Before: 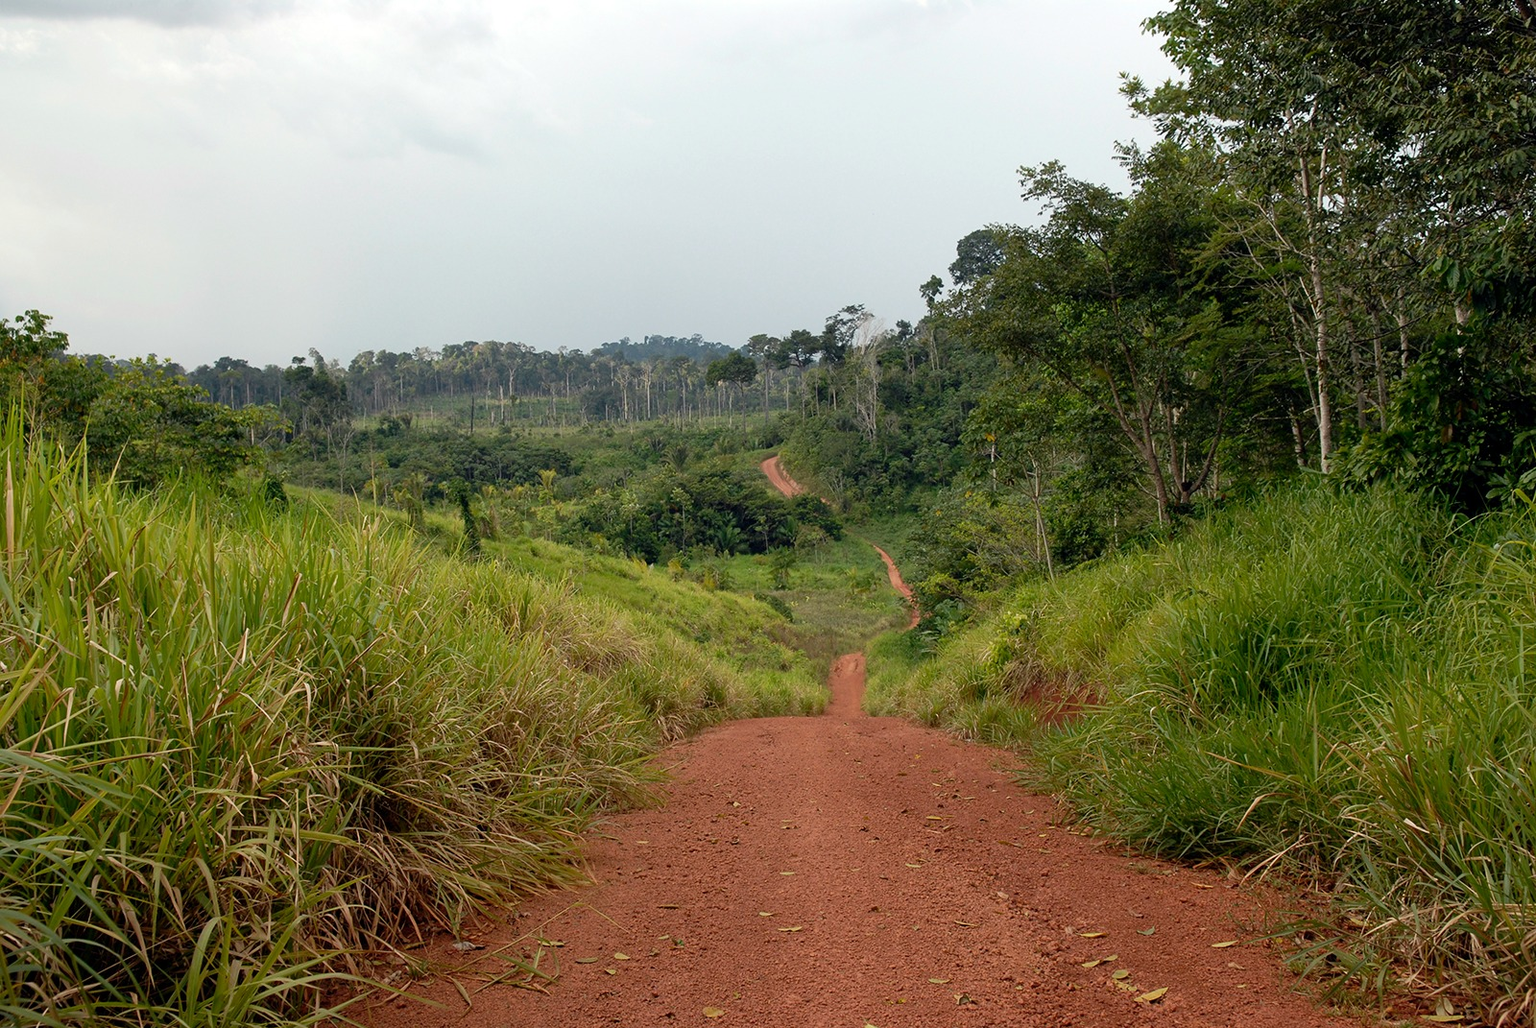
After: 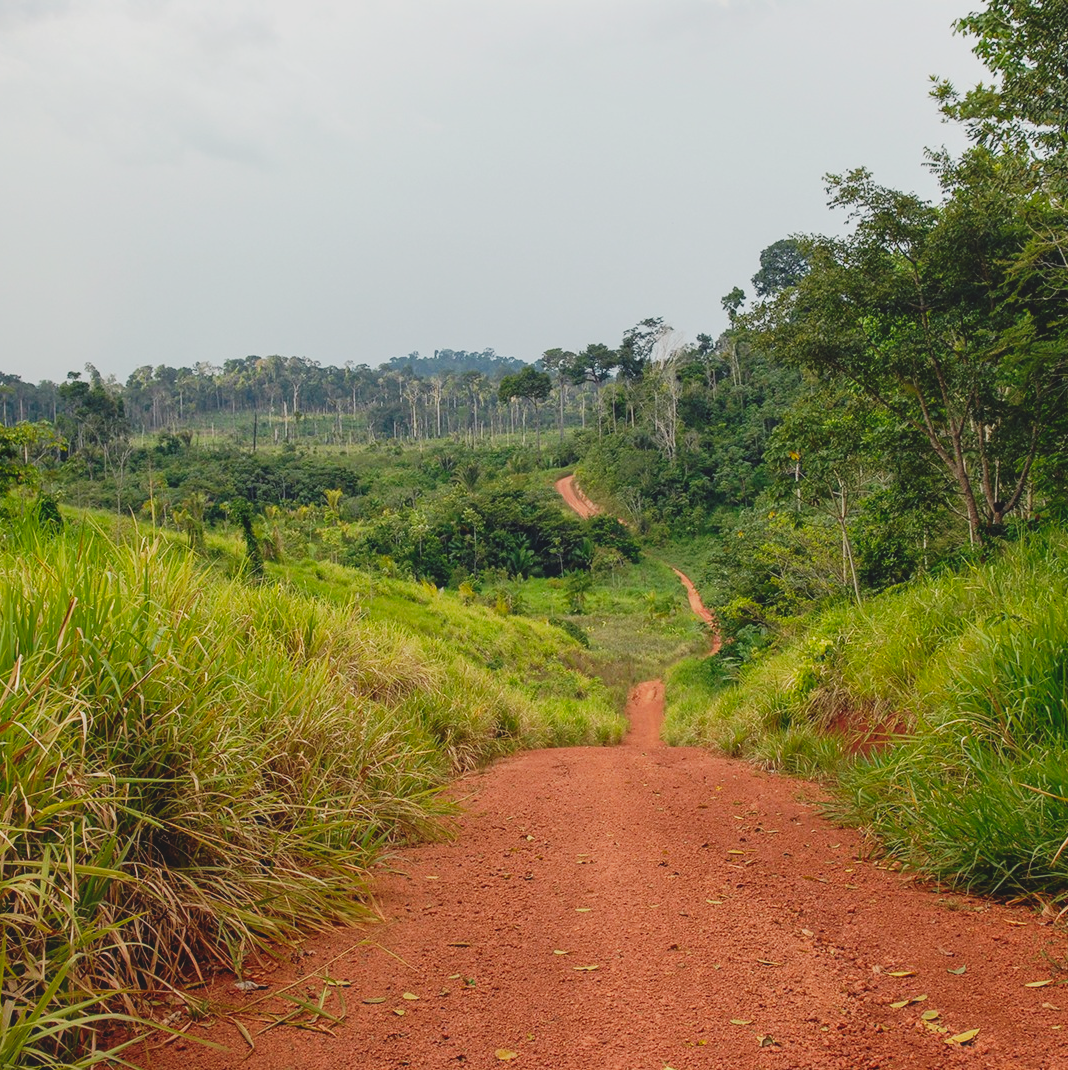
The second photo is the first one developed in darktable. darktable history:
local contrast: on, module defaults
crop and rotate: left 14.911%, right 18.328%
contrast brightness saturation: contrast -0.274
tone curve: curves: ch0 [(0, 0) (0.003, 0.019) (0.011, 0.022) (0.025, 0.029) (0.044, 0.041) (0.069, 0.06) (0.1, 0.09) (0.136, 0.123) (0.177, 0.163) (0.224, 0.206) (0.277, 0.268) (0.335, 0.35) (0.399, 0.436) (0.468, 0.526) (0.543, 0.624) (0.623, 0.713) (0.709, 0.779) (0.801, 0.845) (0.898, 0.912) (1, 1)], preserve colors none
